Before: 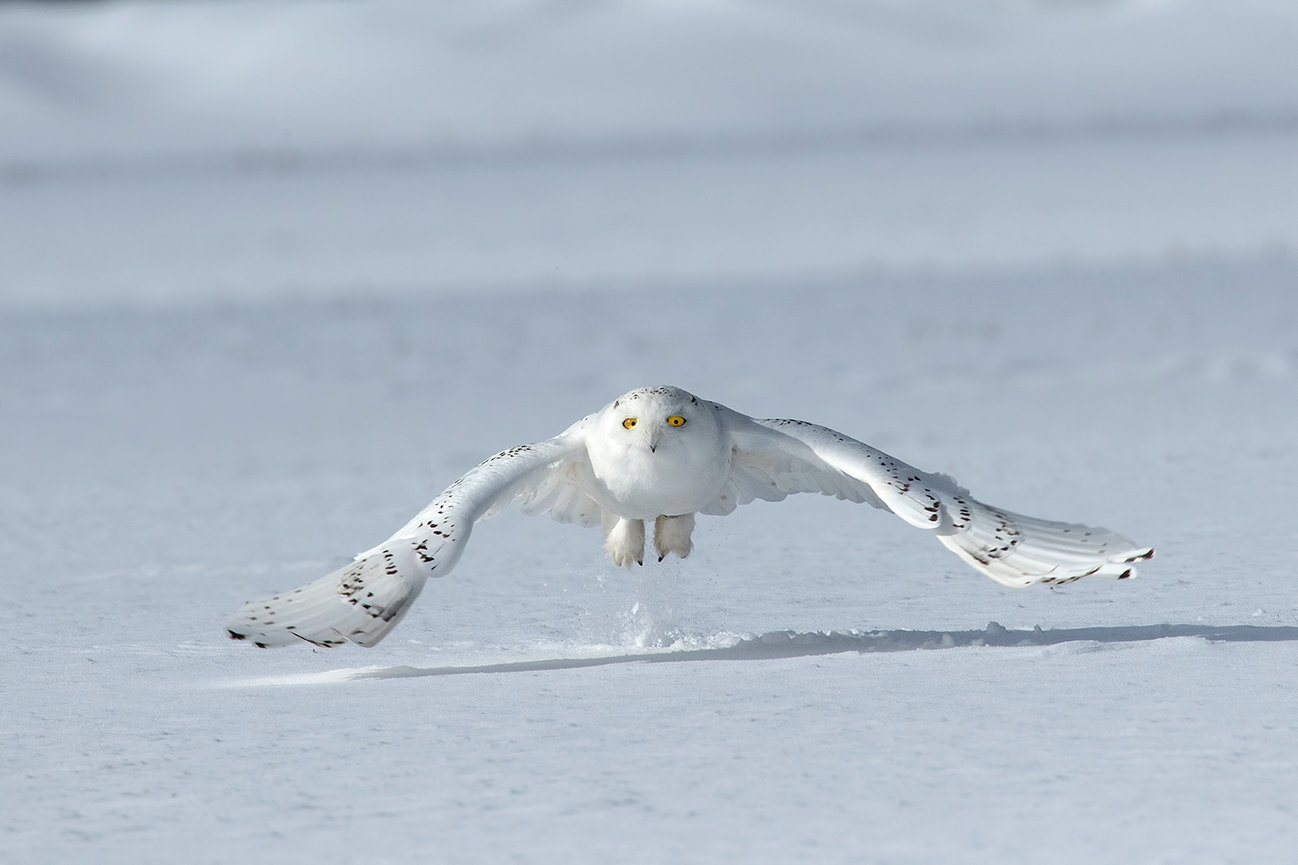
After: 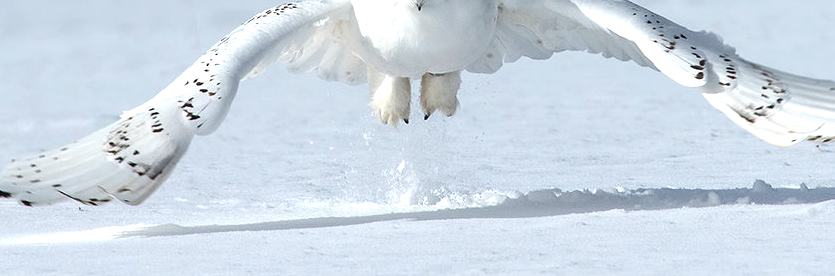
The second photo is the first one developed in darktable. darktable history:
exposure: exposure 0.515 EV, compensate highlight preservation false
crop: left 18.091%, top 51.13%, right 17.525%, bottom 16.85%
